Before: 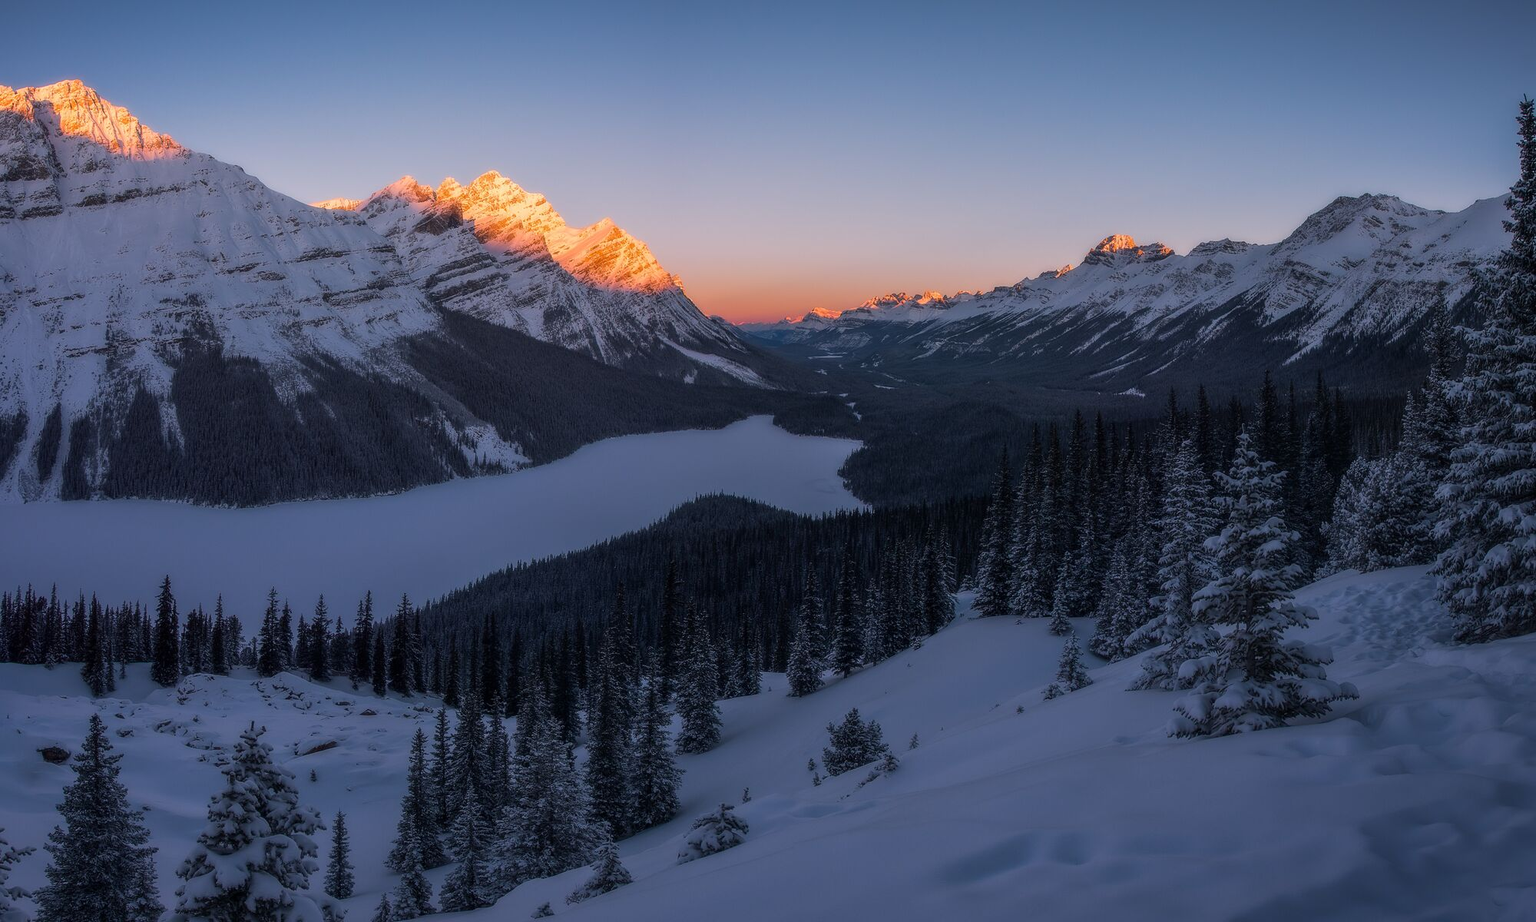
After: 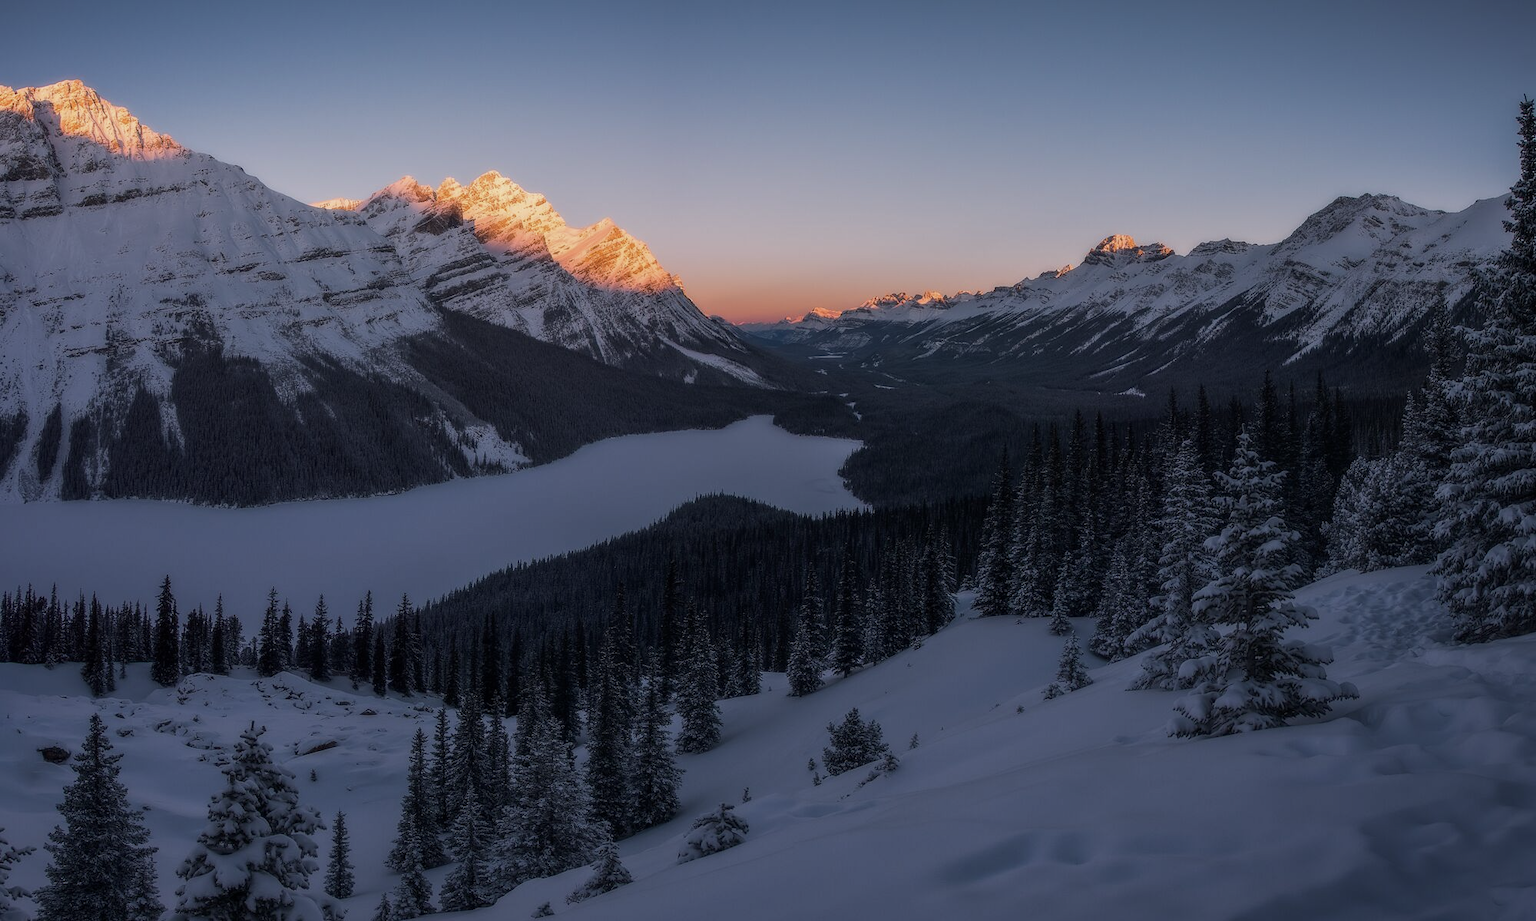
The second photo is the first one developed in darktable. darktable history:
exposure: exposure -0.157 EV, compensate highlight preservation false
contrast brightness saturation: contrast 0.06, brightness -0.01, saturation -0.23
